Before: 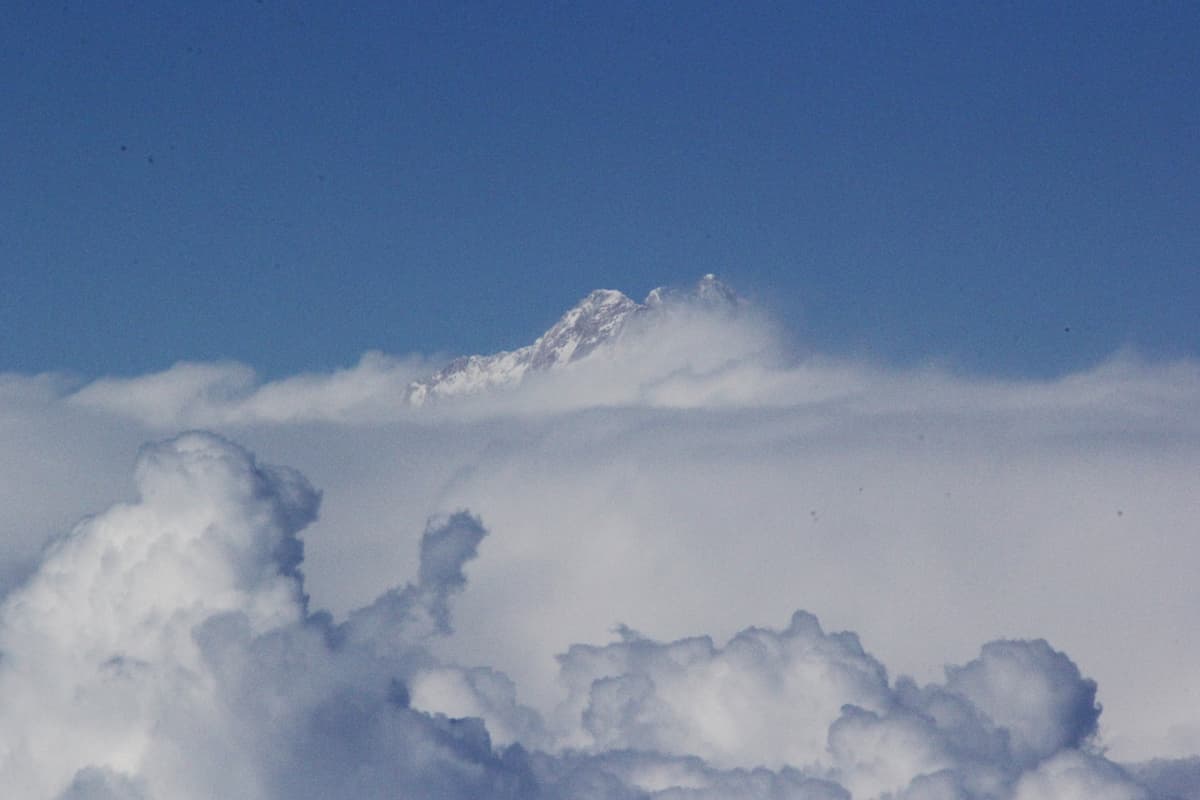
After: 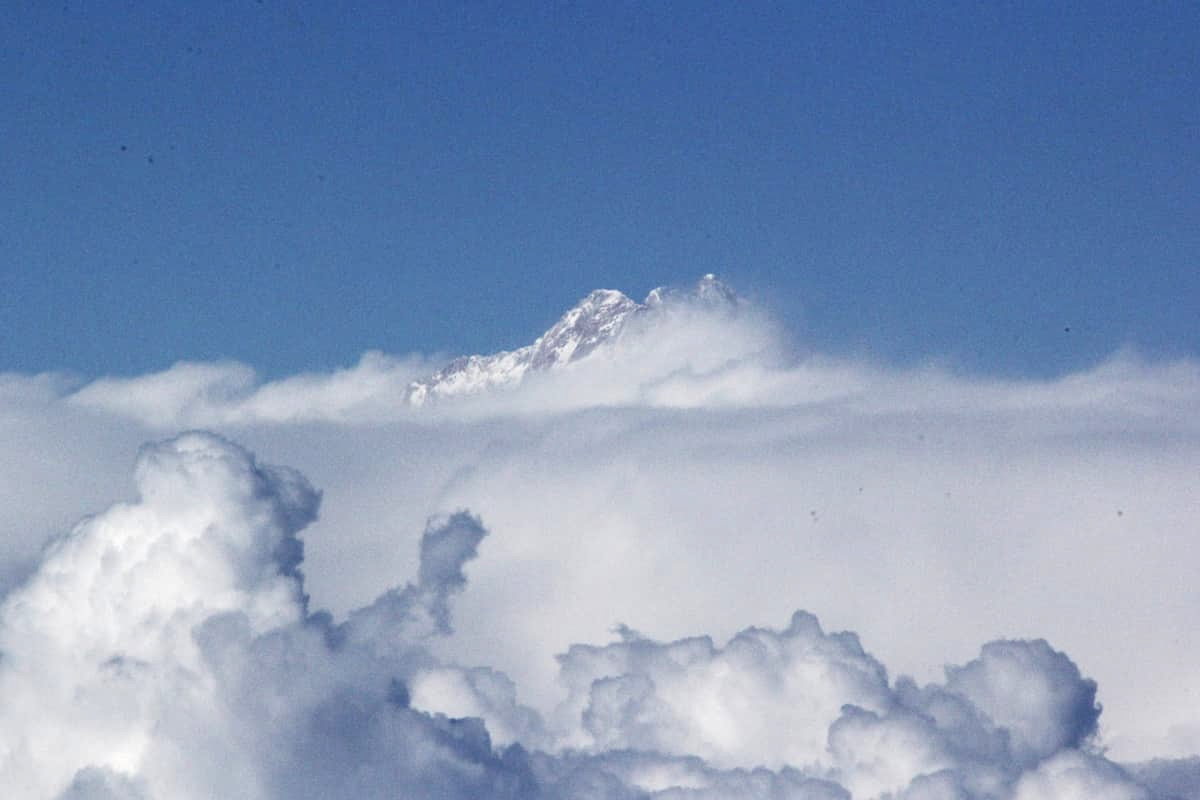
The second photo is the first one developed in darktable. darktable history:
local contrast: highlights 25%, shadows 75%, midtone range 0.75
exposure: exposure 0.485 EV, compensate highlight preservation false
